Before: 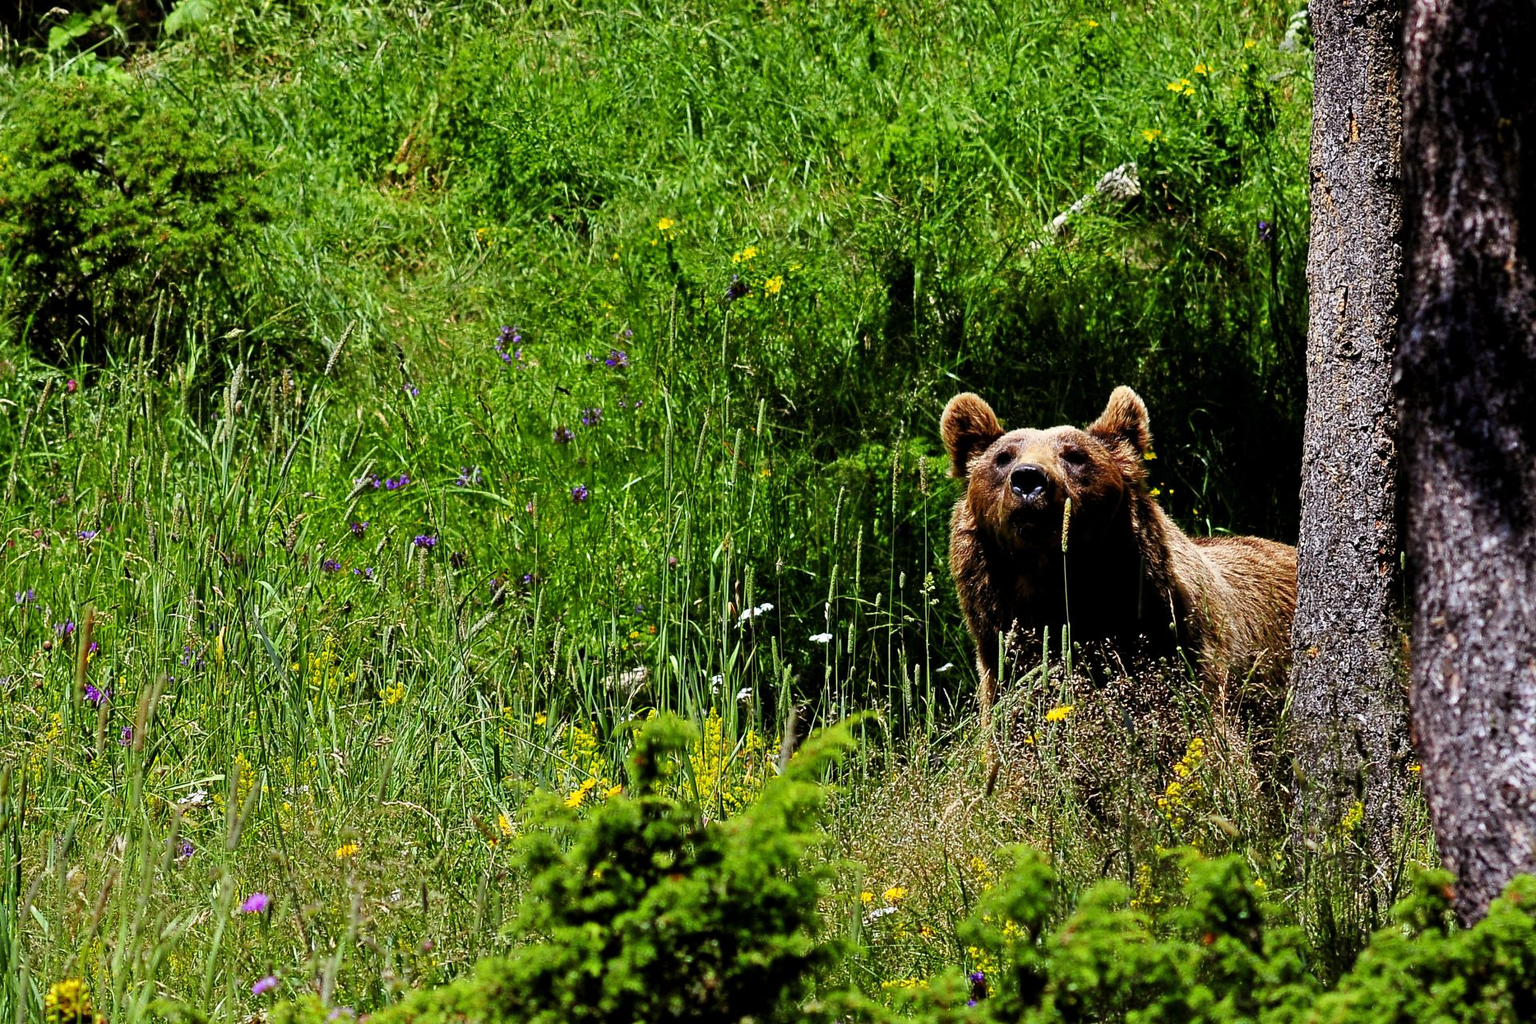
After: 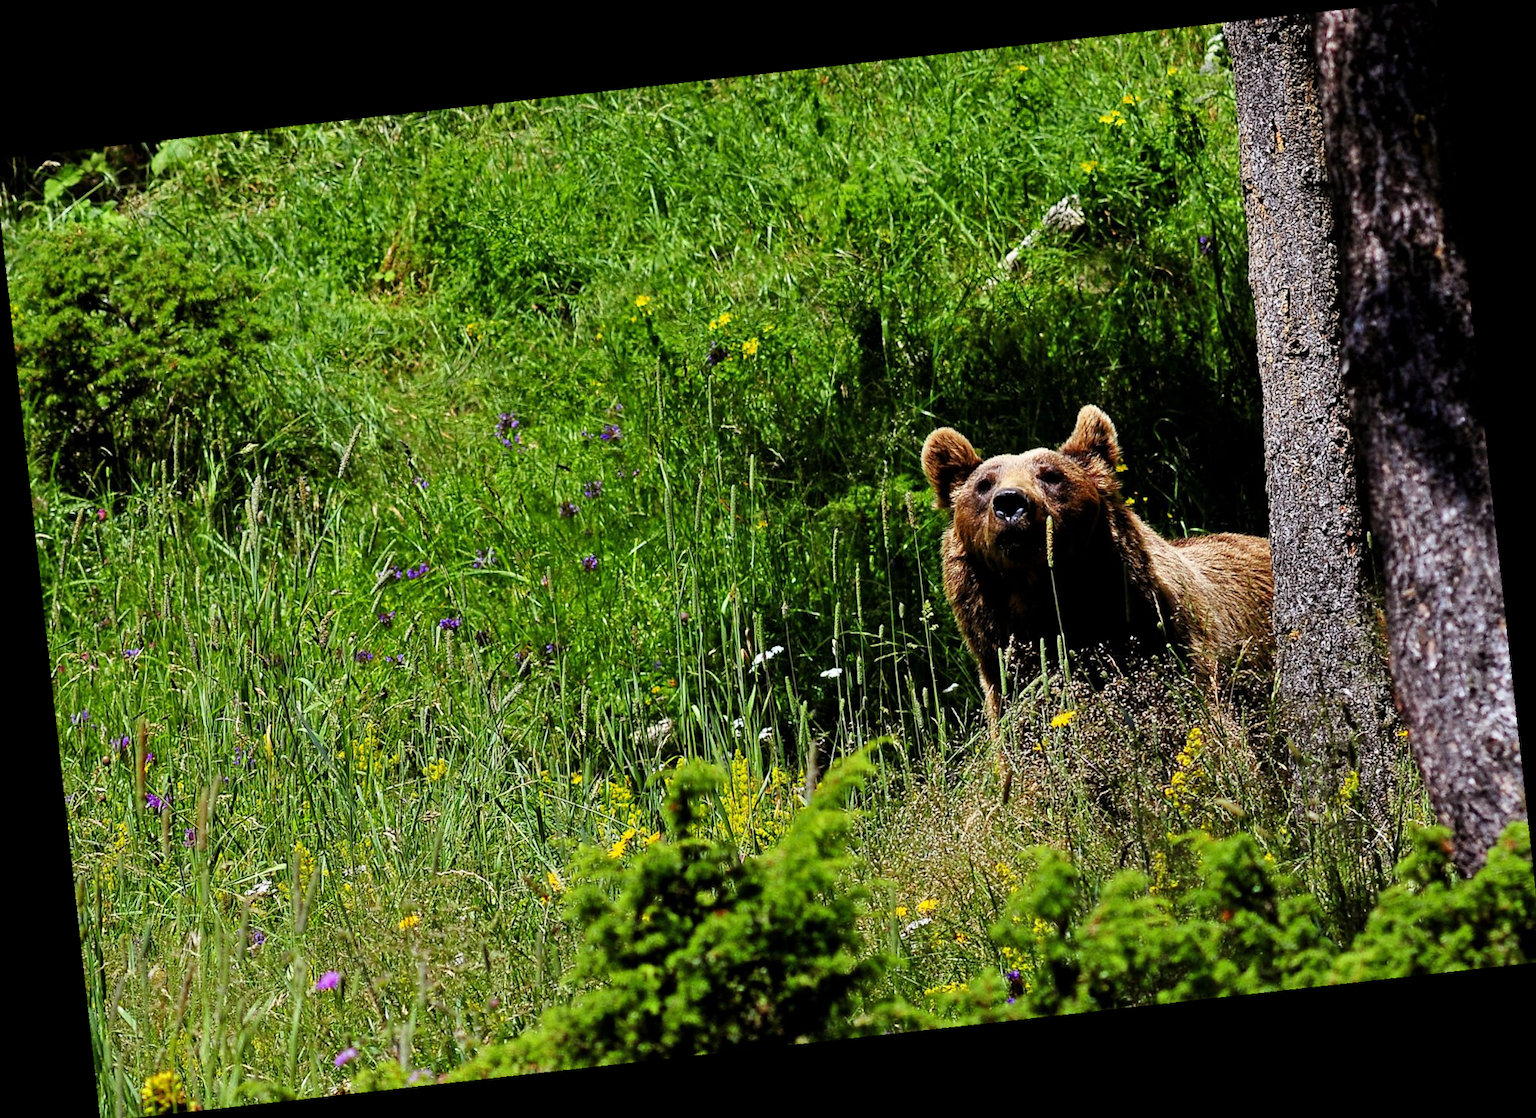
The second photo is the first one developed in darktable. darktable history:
rotate and perspective: rotation -6.83°, automatic cropping off
crop and rotate: angle -0.5°
